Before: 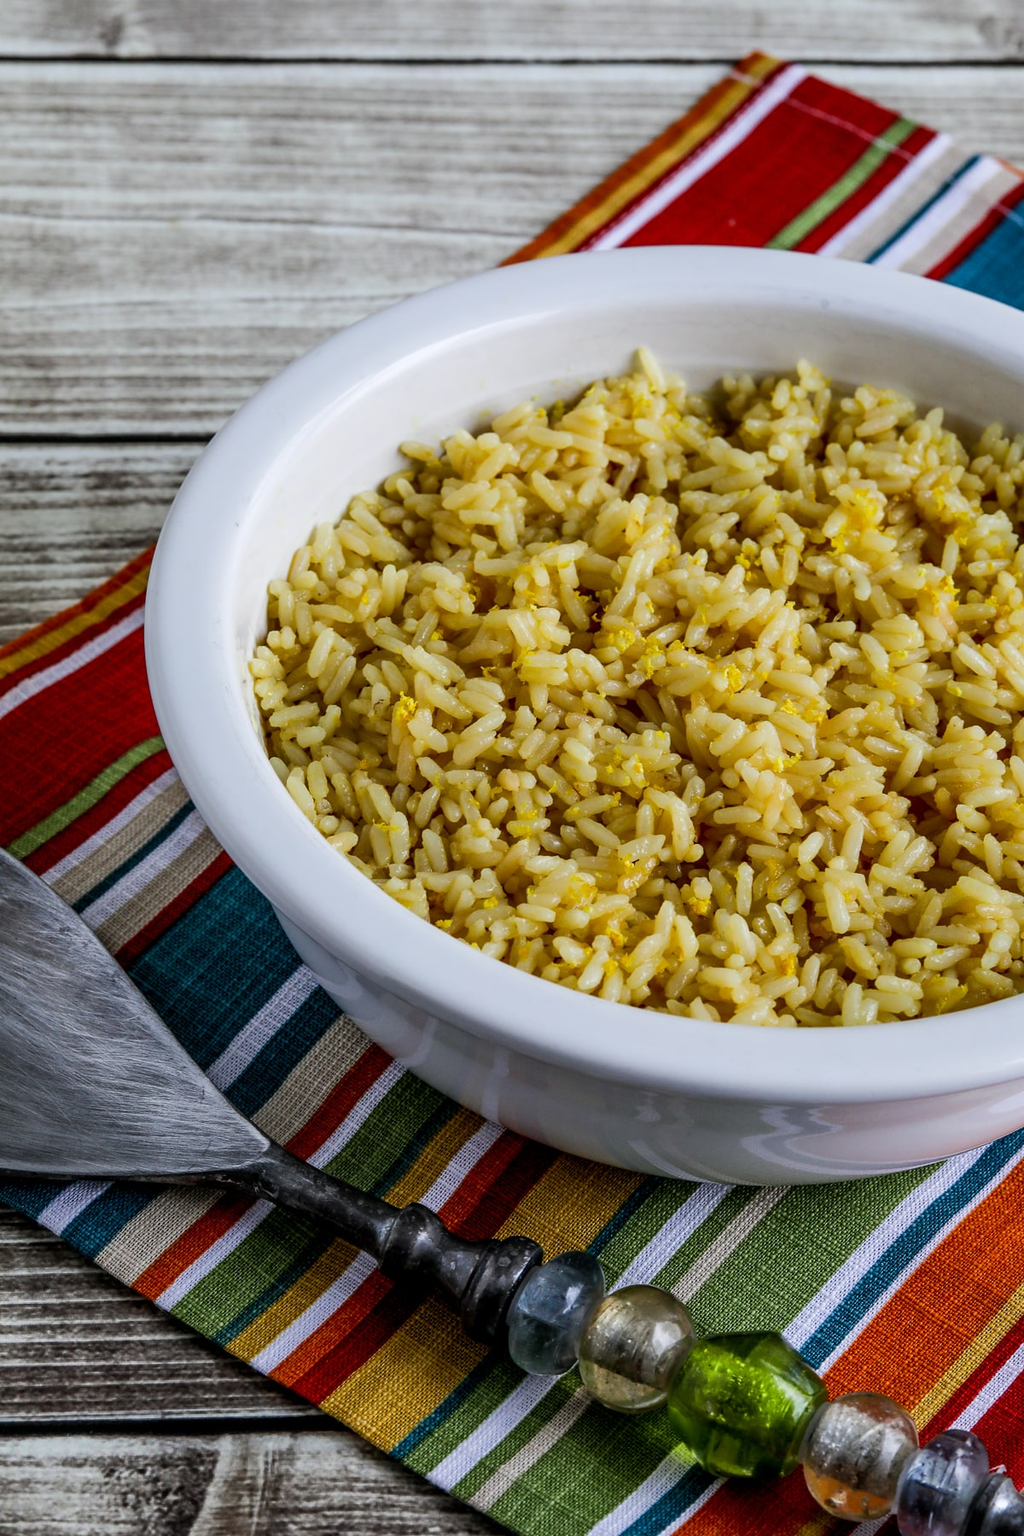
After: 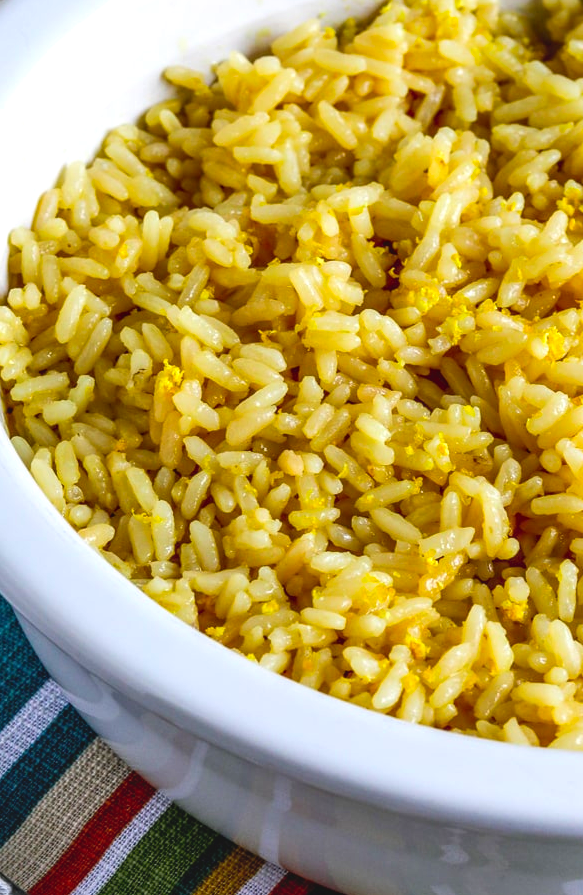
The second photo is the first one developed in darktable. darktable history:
local contrast: on, module defaults
exposure: exposure 0.76 EV, compensate highlight preservation false
crop: left 25.473%, top 25.06%, right 25.263%, bottom 25.217%
contrast brightness saturation: contrast -0.179, saturation 0.187
